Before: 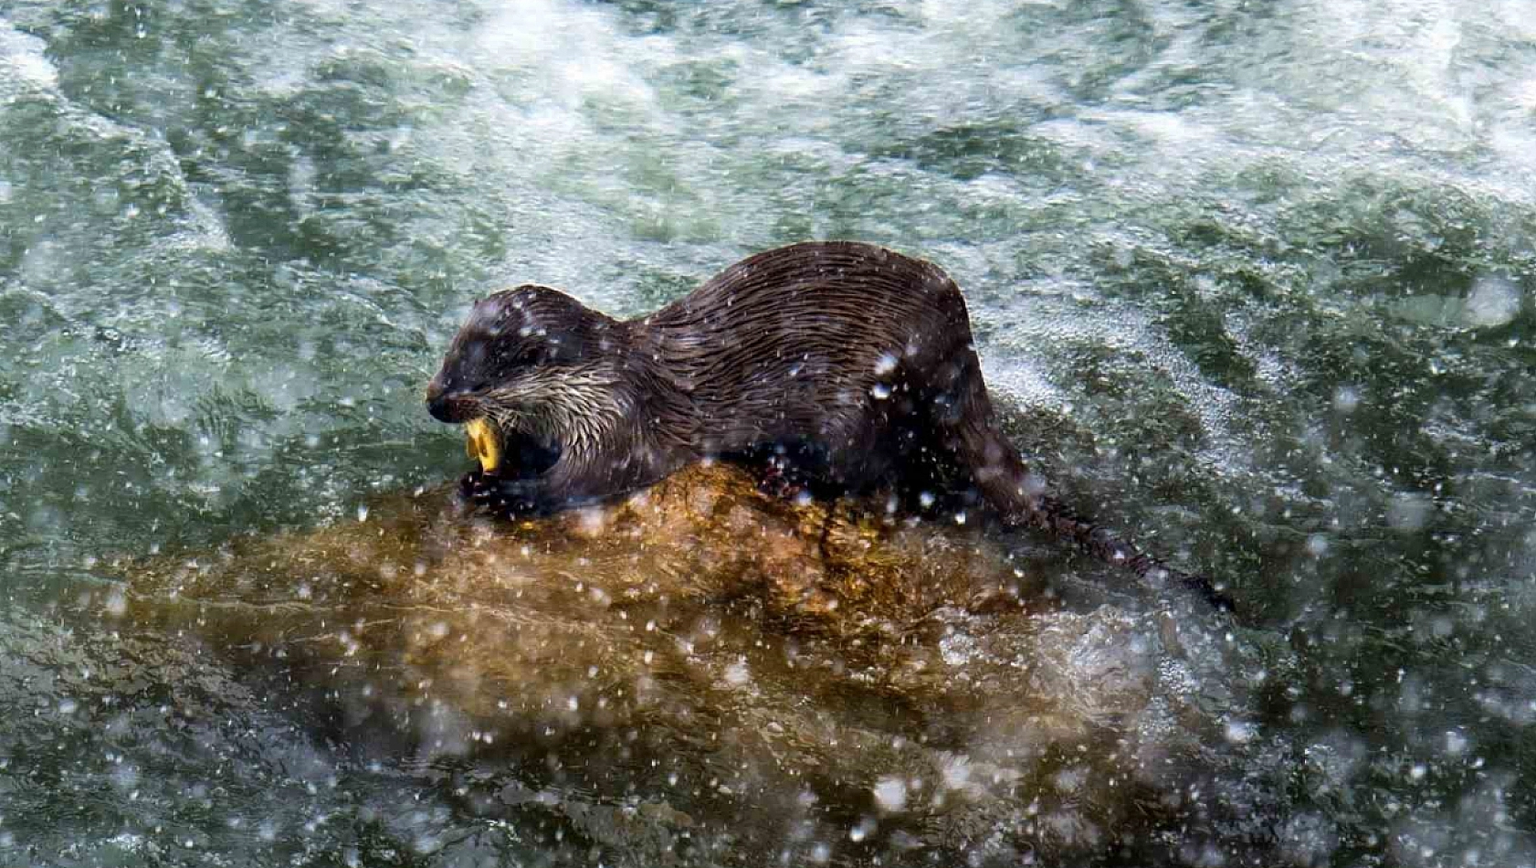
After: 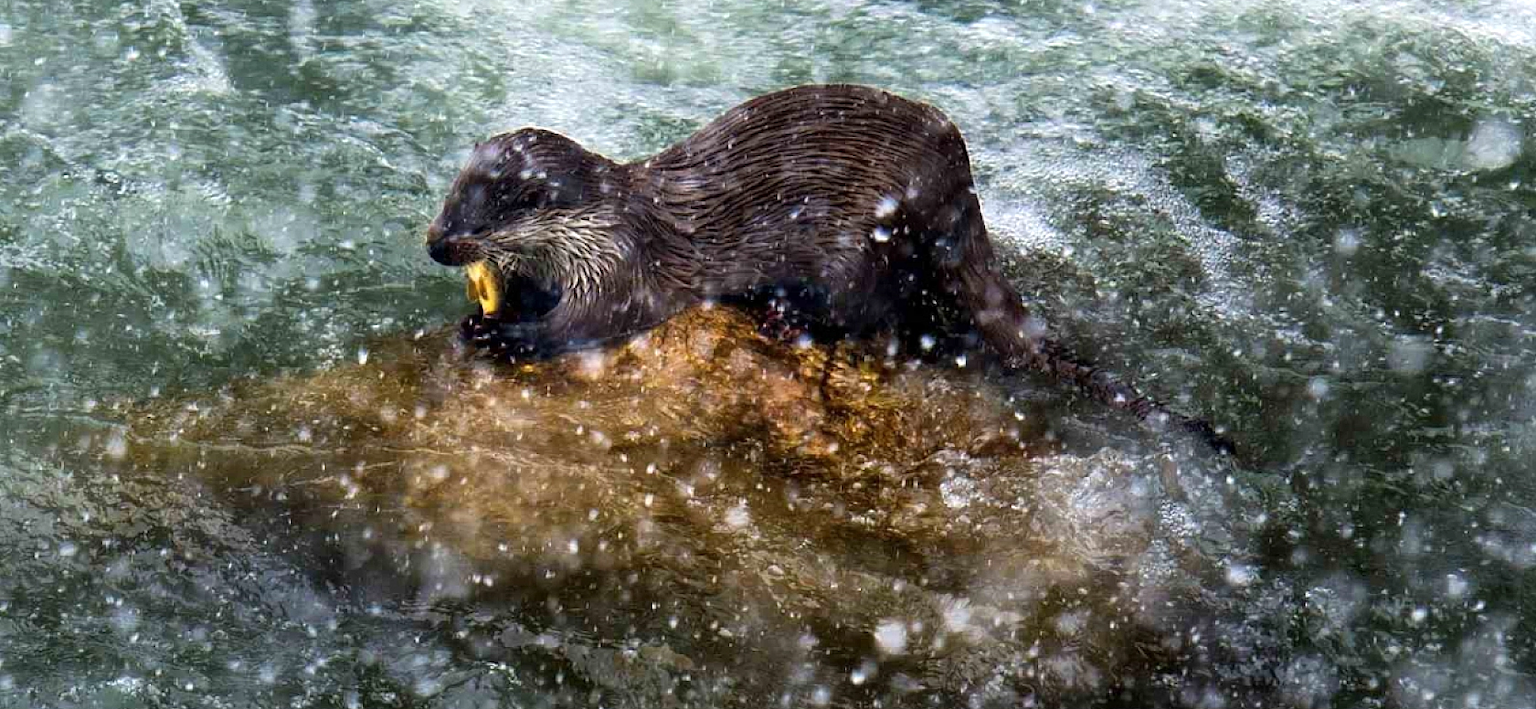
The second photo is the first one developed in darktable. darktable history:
crop and rotate: top 18.186%
exposure: exposure 0.189 EV, compensate highlight preservation false
